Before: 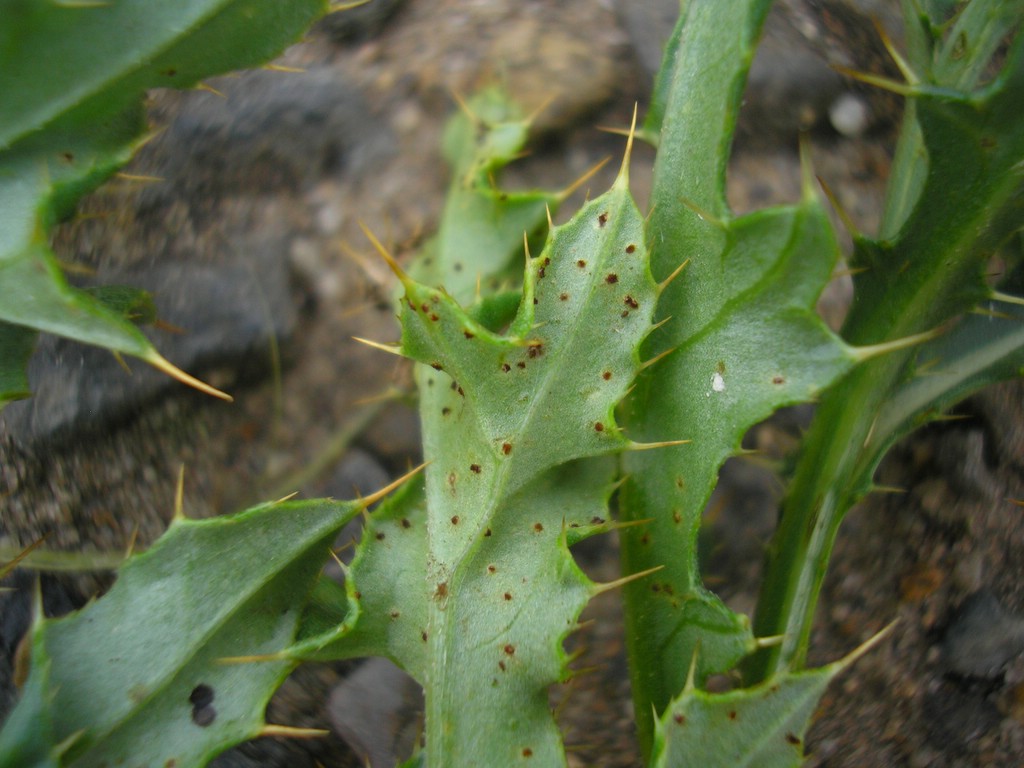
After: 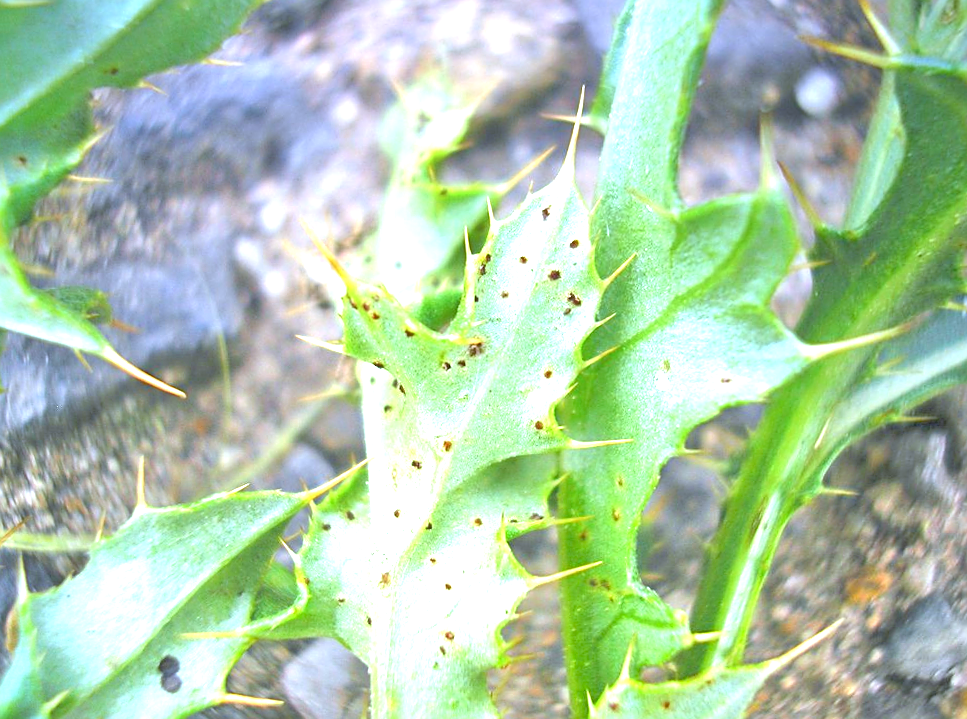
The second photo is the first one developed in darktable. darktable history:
rotate and perspective: rotation 0.062°, lens shift (vertical) 0.115, lens shift (horizontal) -0.133, crop left 0.047, crop right 0.94, crop top 0.061, crop bottom 0.94
tone equalizer: -8 EV 2 EV, -7 EV 2 EV, -6 EV 2 EV, -5 EV 2 EV, -4 EV 2 EV, -3 EV 1.5 EV, -2 EV 1 EV, -1 EV 0.5 EV
base curve: curves: ch0 [(0, 0) (0.297, 0.298) (1, 1)], preserve colors none
exposure: exposure 2.25 EV, compensate highlight preservation false
white balance: red 0.948, green 1.02, blue 1.176
graduated density: hue 238.83°, saturation 50%
rgb levels: levels [[0.01, 0.419, 0.839], [0, 0.5, 1], [0, 0.5, 1]]
sharpen: on, module defaults
